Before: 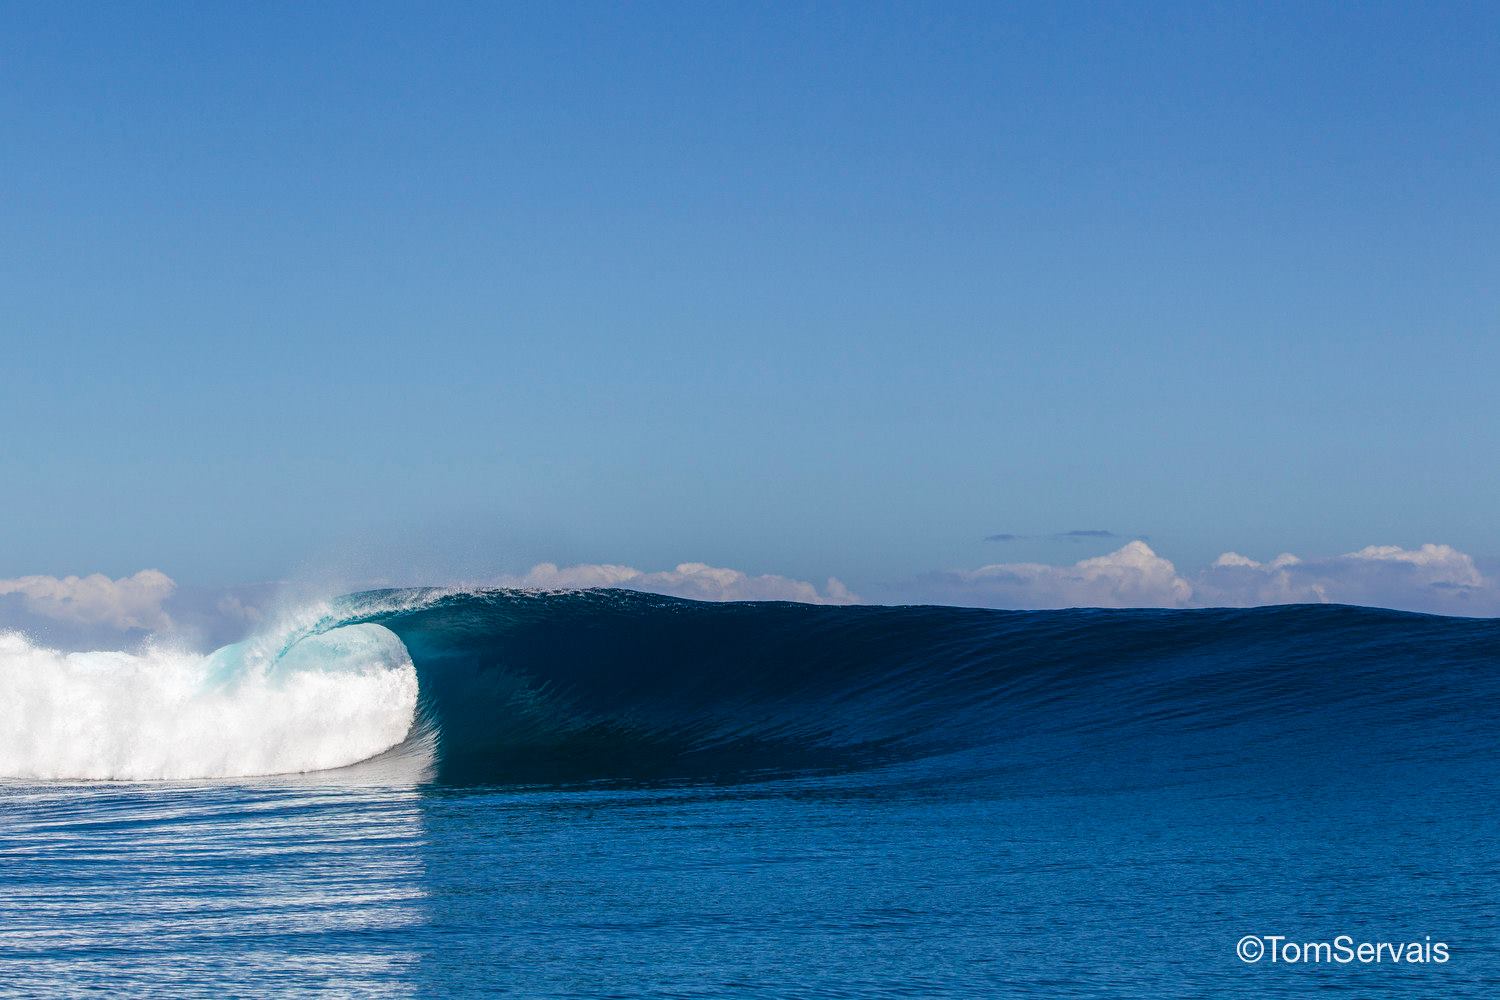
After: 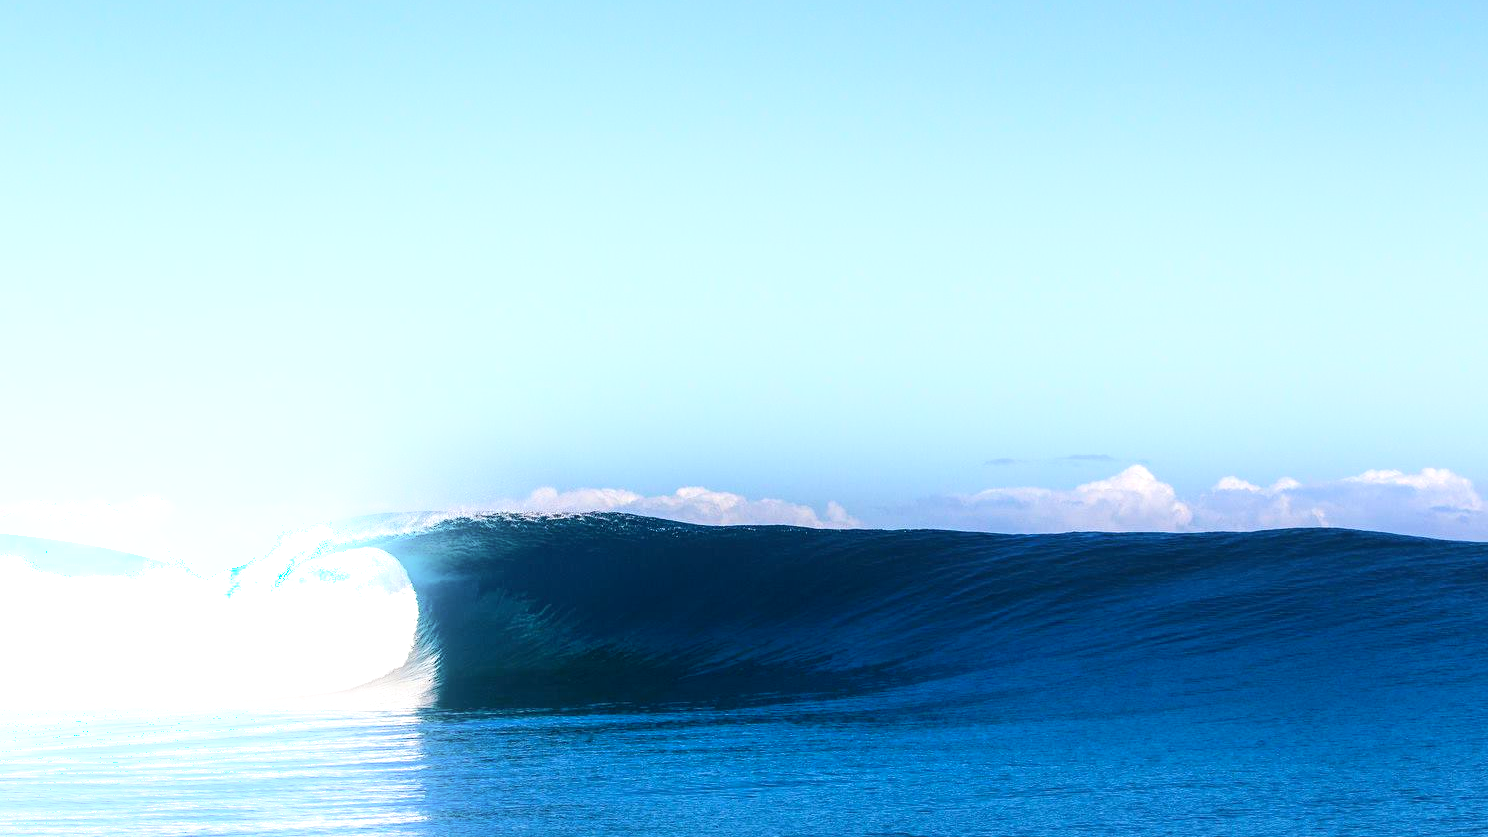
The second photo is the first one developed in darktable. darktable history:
crop: top 7.625%, bottom 8.027%
exposure: black level correction 0, exposure 1.1 EV, compensate exposure bias true, compensate highlight preservation false
shadows and highlights: shadows -90, highlights 90, soften with gaussian
